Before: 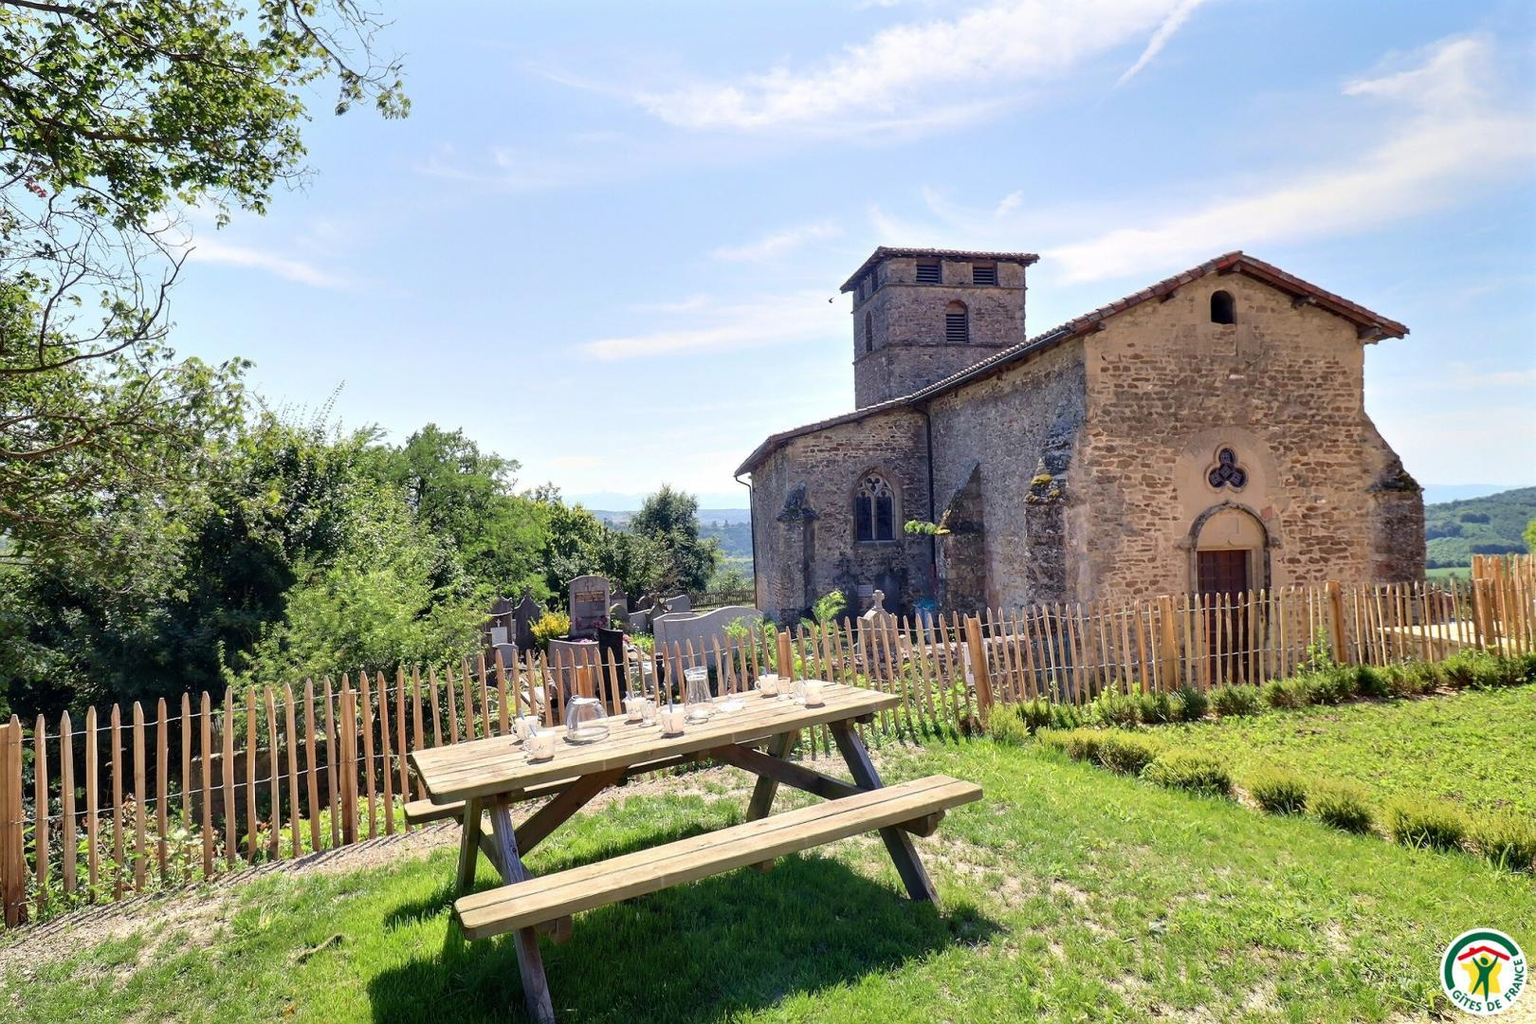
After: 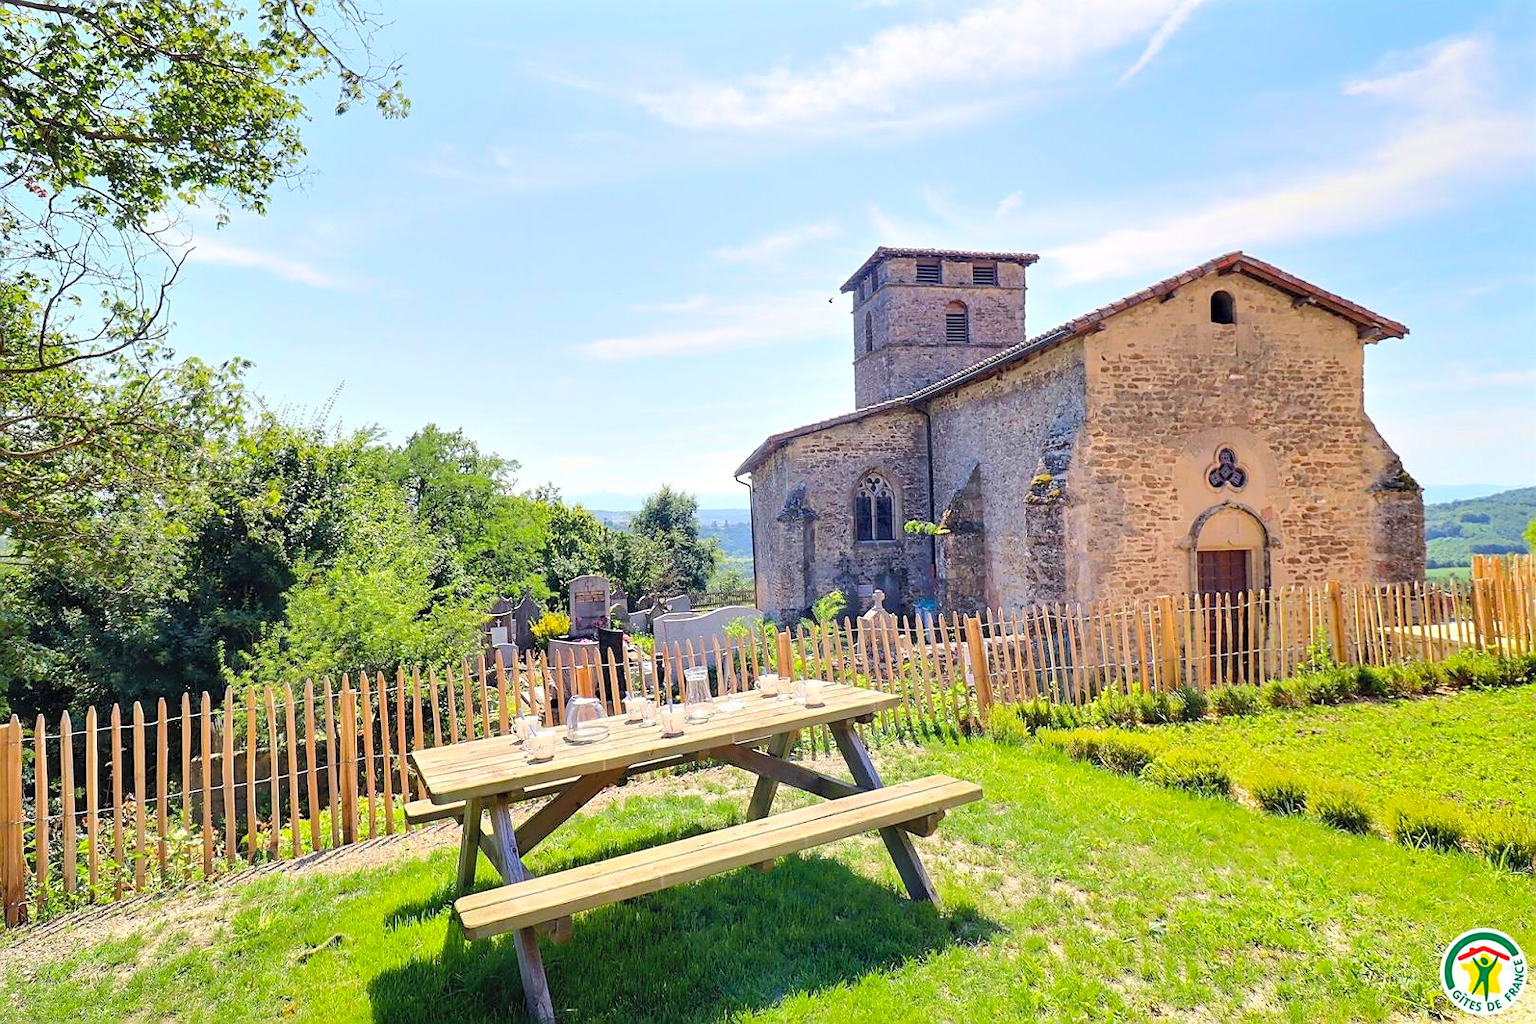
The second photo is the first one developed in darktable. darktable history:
contrast brightness saturation: brightness 0.15
sharpen: radius 1.864, amount 0.398, threshold 1.271
color balance rgb: perceptual saturation grading › global saturation 25%, perceptual brilliance grading › mid-tones 10%, perceptual brilliance grading › shadows 15%, global vibrance 20%
